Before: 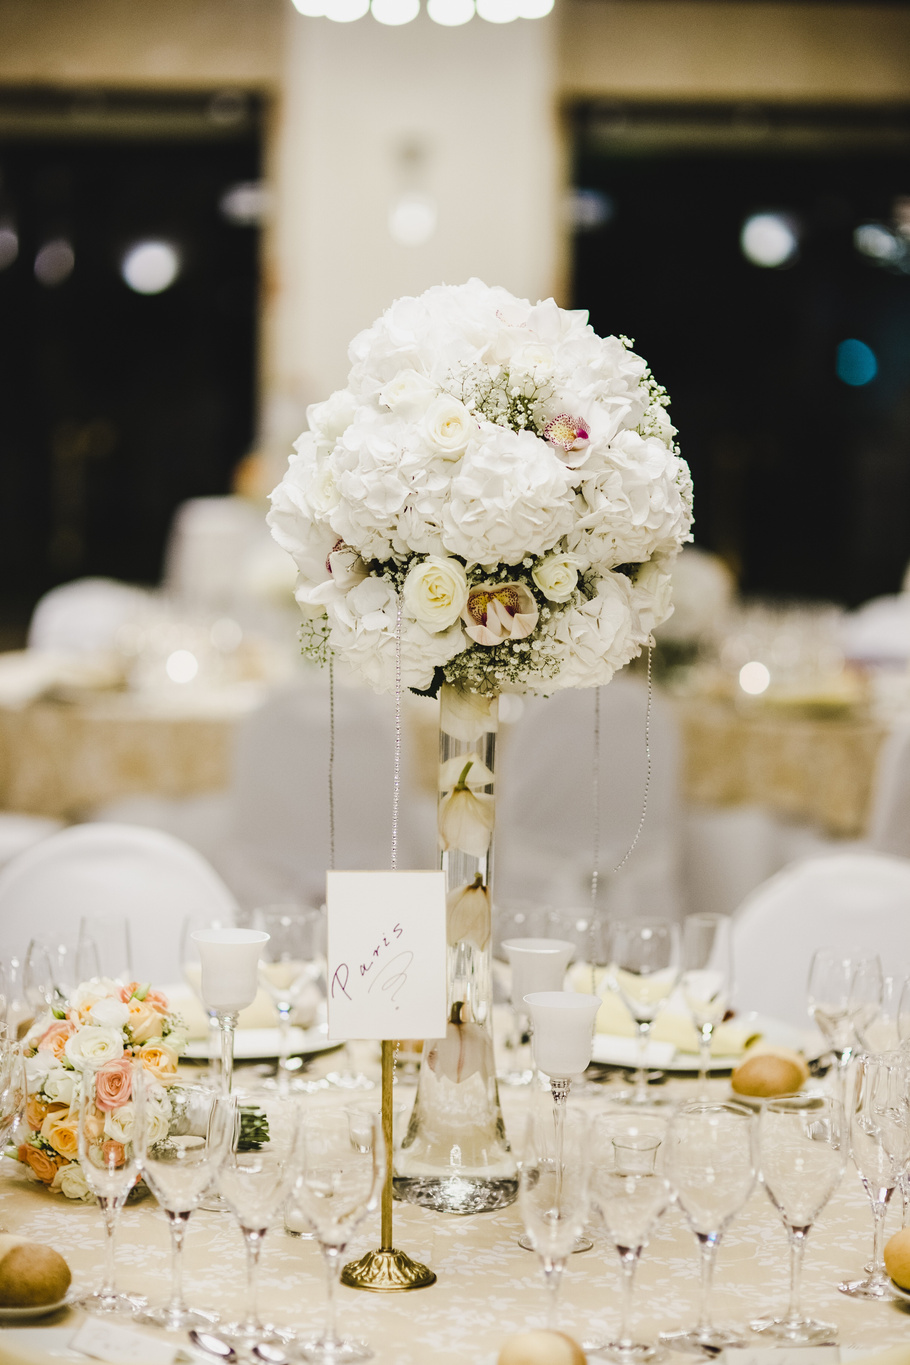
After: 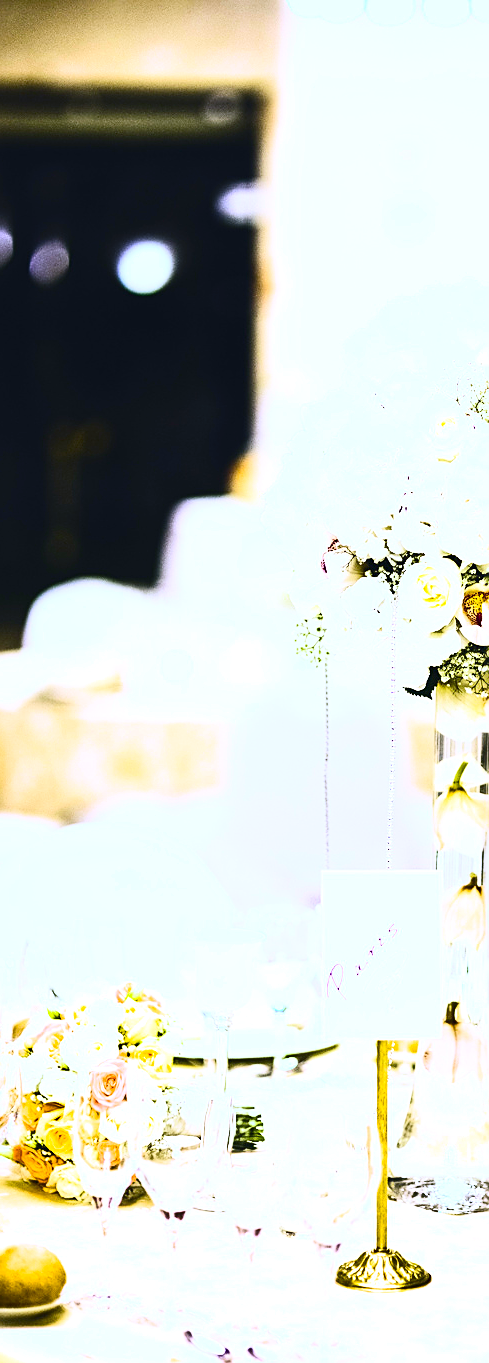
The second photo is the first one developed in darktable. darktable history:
tone equalizer: on, module defaults
white balance: red 0.871, blue 1.249
crop: left 0.587%, right 45.588%, bottom 0.086%
sharpen: on, module defaults
color correction: highlights a* 7.34, highlights b* 4.37
contrast brightness saturation: contrast 0.4, brightness 0.05, saturation 0.25
color balance rgb: perceptual saturation grading › global saturation 20%, global vibrance 20%
exposure: exposure 1.15 EV, compensate highlight preservation false
